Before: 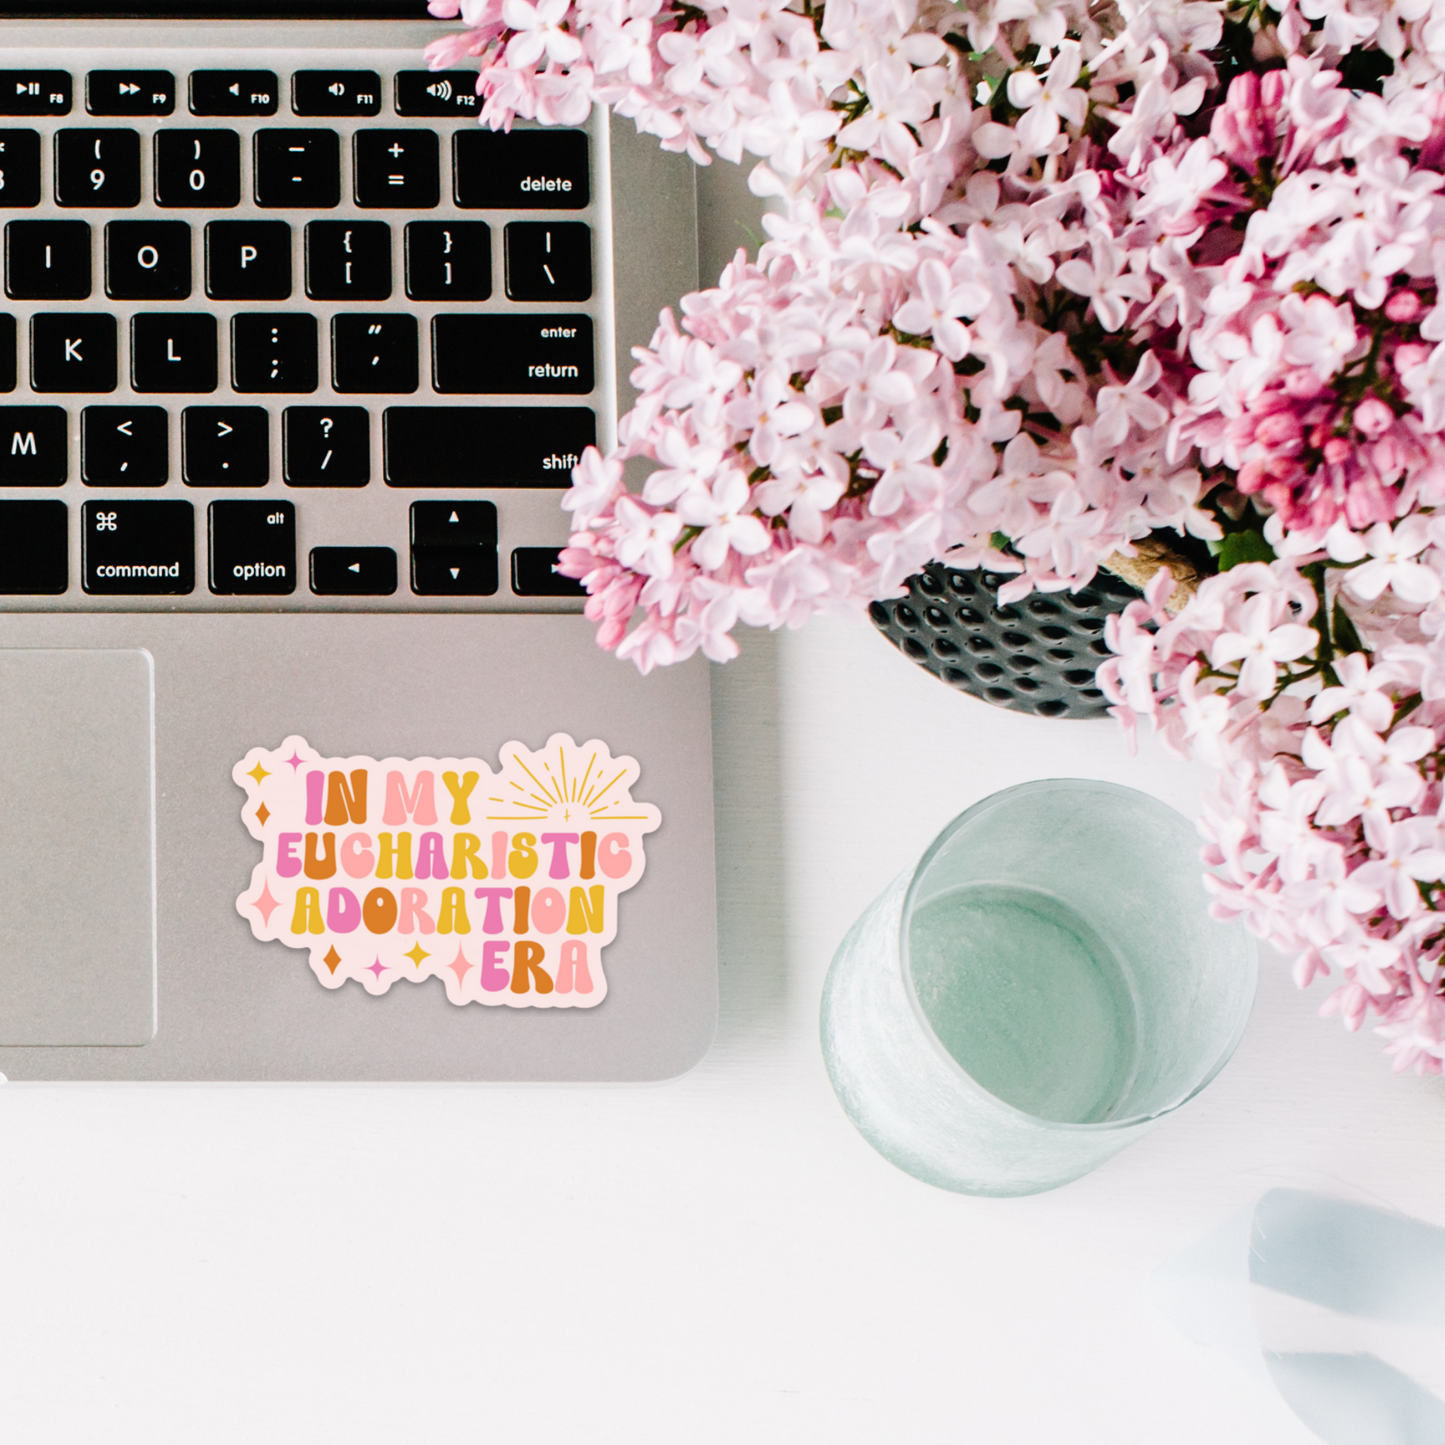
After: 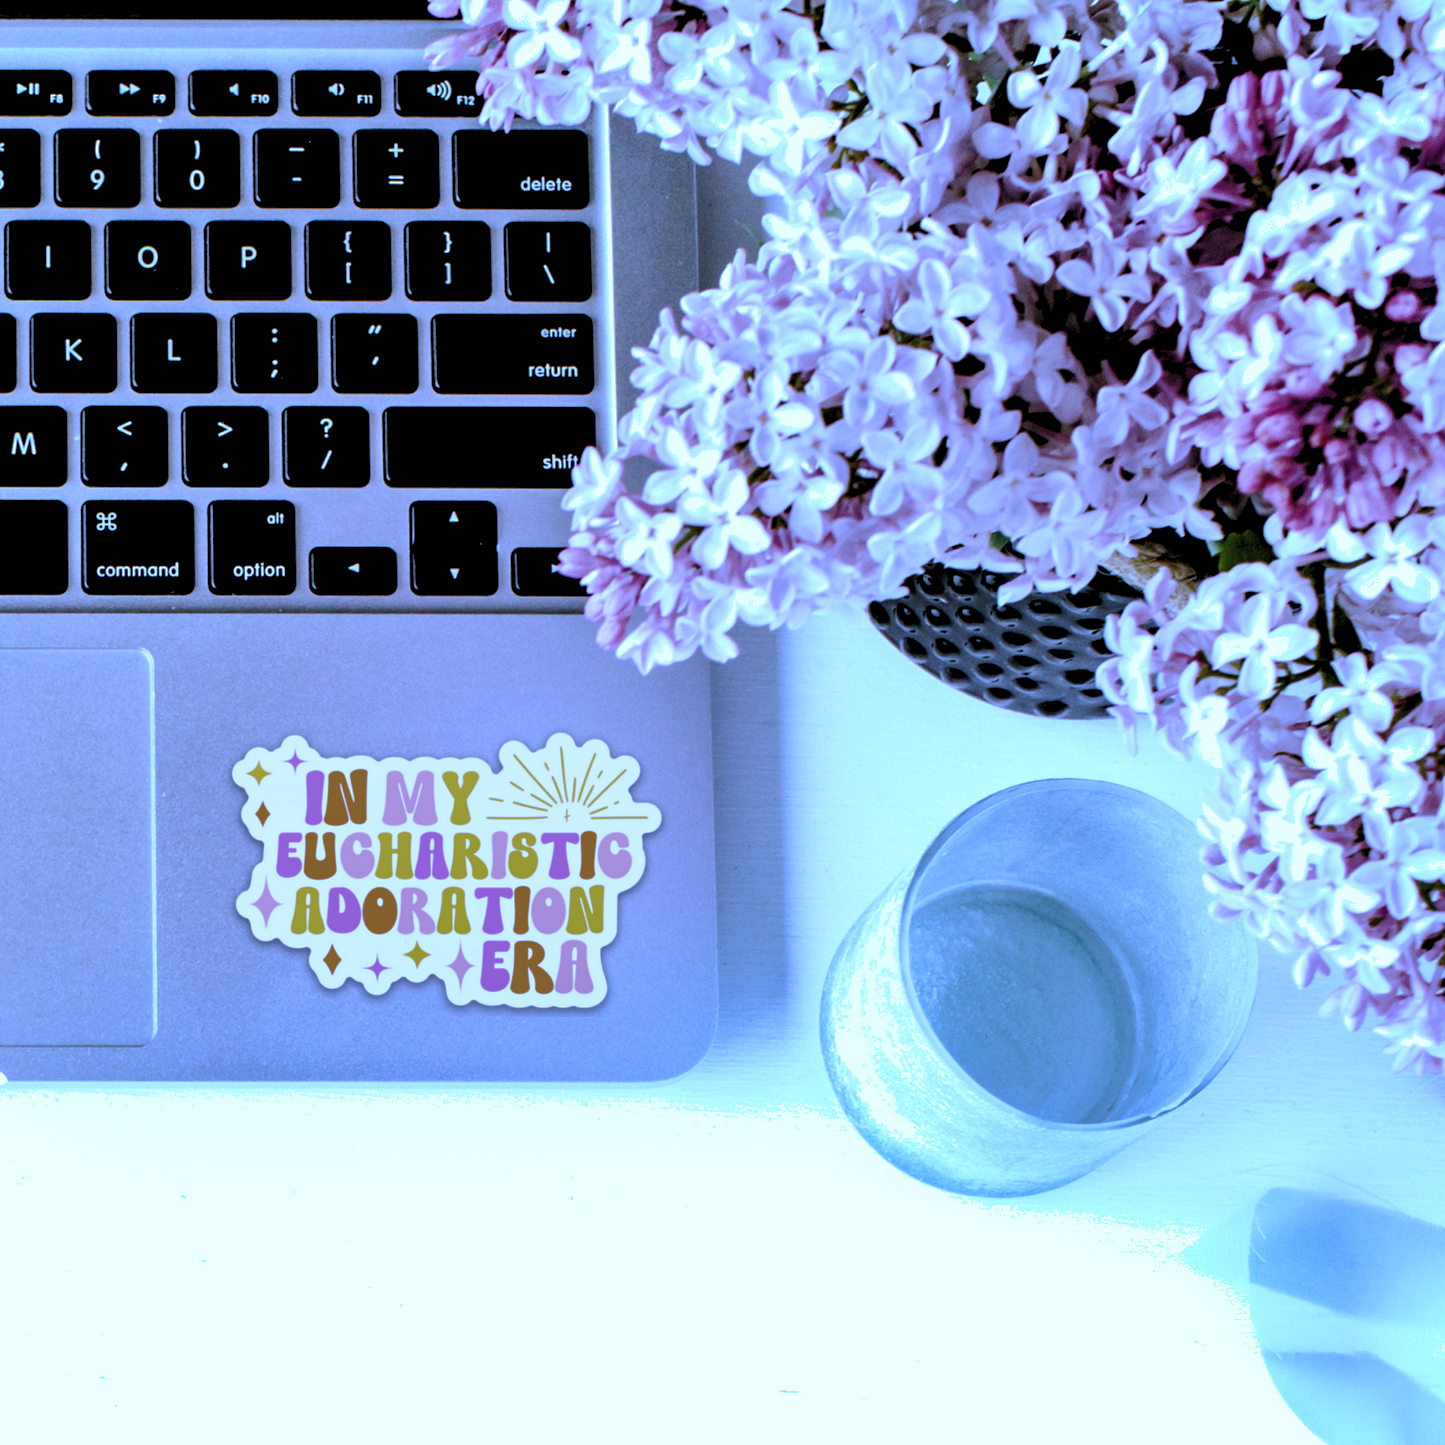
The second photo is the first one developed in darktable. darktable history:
white balance: red 0.766, blue 1.537
color balance rgb: shadows lift › chroma 1%, shadows lift › hue 28.8°, power › hue 60°, highlights gain › chroma 1%, highlights gain › hue 60°, global offset › luminance 0.25%, perceptual saturation grading › highlights -20%, perceptual saturation grading › shadows 20%, perceptual brilliance grading › highlights 5%, perceptual brilliance grading › shadows -10%, global vibrance 19.67%
shadows and highlights: on, module defaults
levels: levels [0.116, 0.574, 1]
